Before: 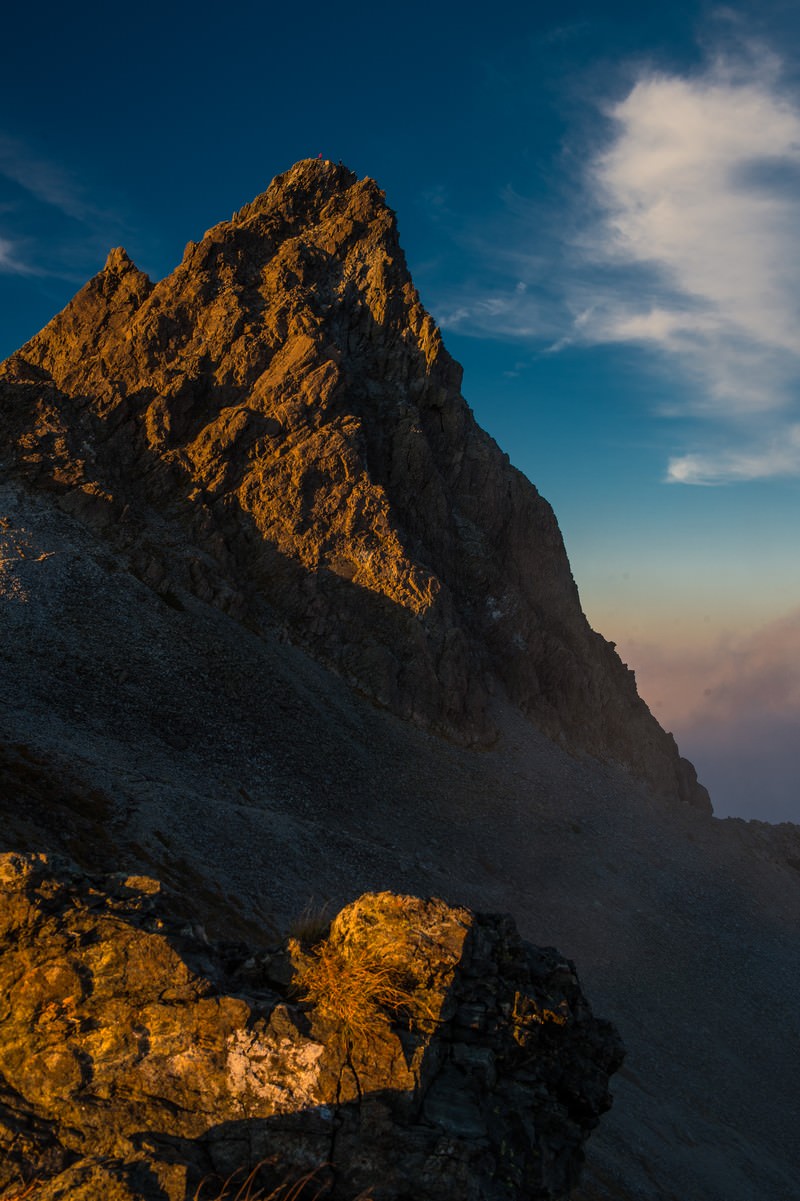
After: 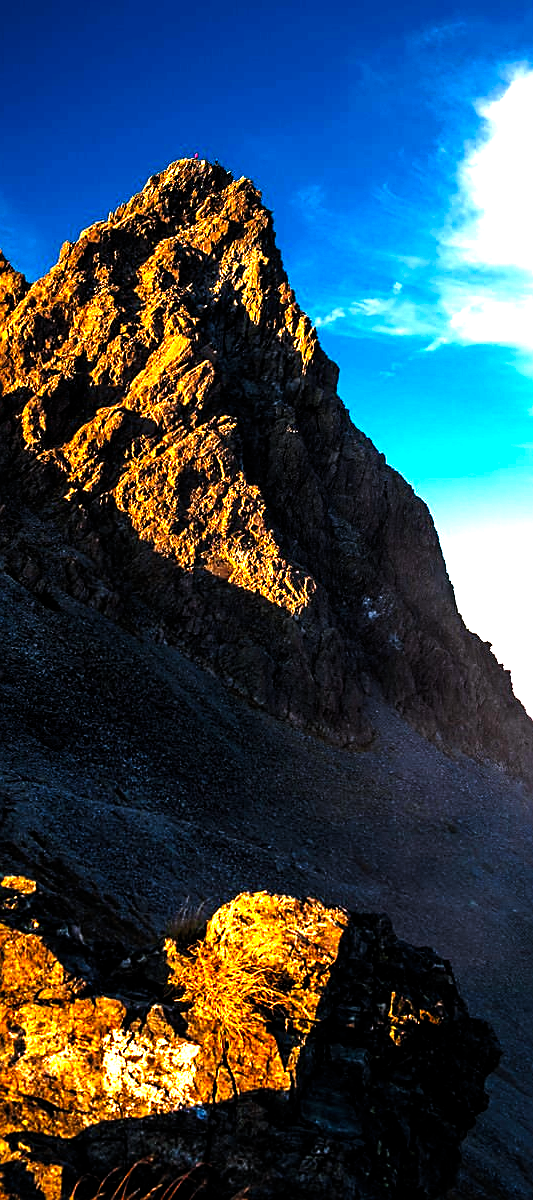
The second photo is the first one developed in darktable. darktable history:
base curve: curves: ch0 [(0, 0) (0.007, 0.004) (0.027, 0.03) (0.046, 0.07) (0.207, 0.54) (0.442, 0.872) (0.673, 0.972) (1, 1)], preserve colors none
sharpen: on, module defaults
color calibration: illuminant as shot in camera, x 0.366, y 0.378, temperature 4425.7 K, saturation algorithm version 1 (2020)
levels: levels [0.012, 0.367, 0.697]
crop and rotate: left 15.546%, right 17.787%
